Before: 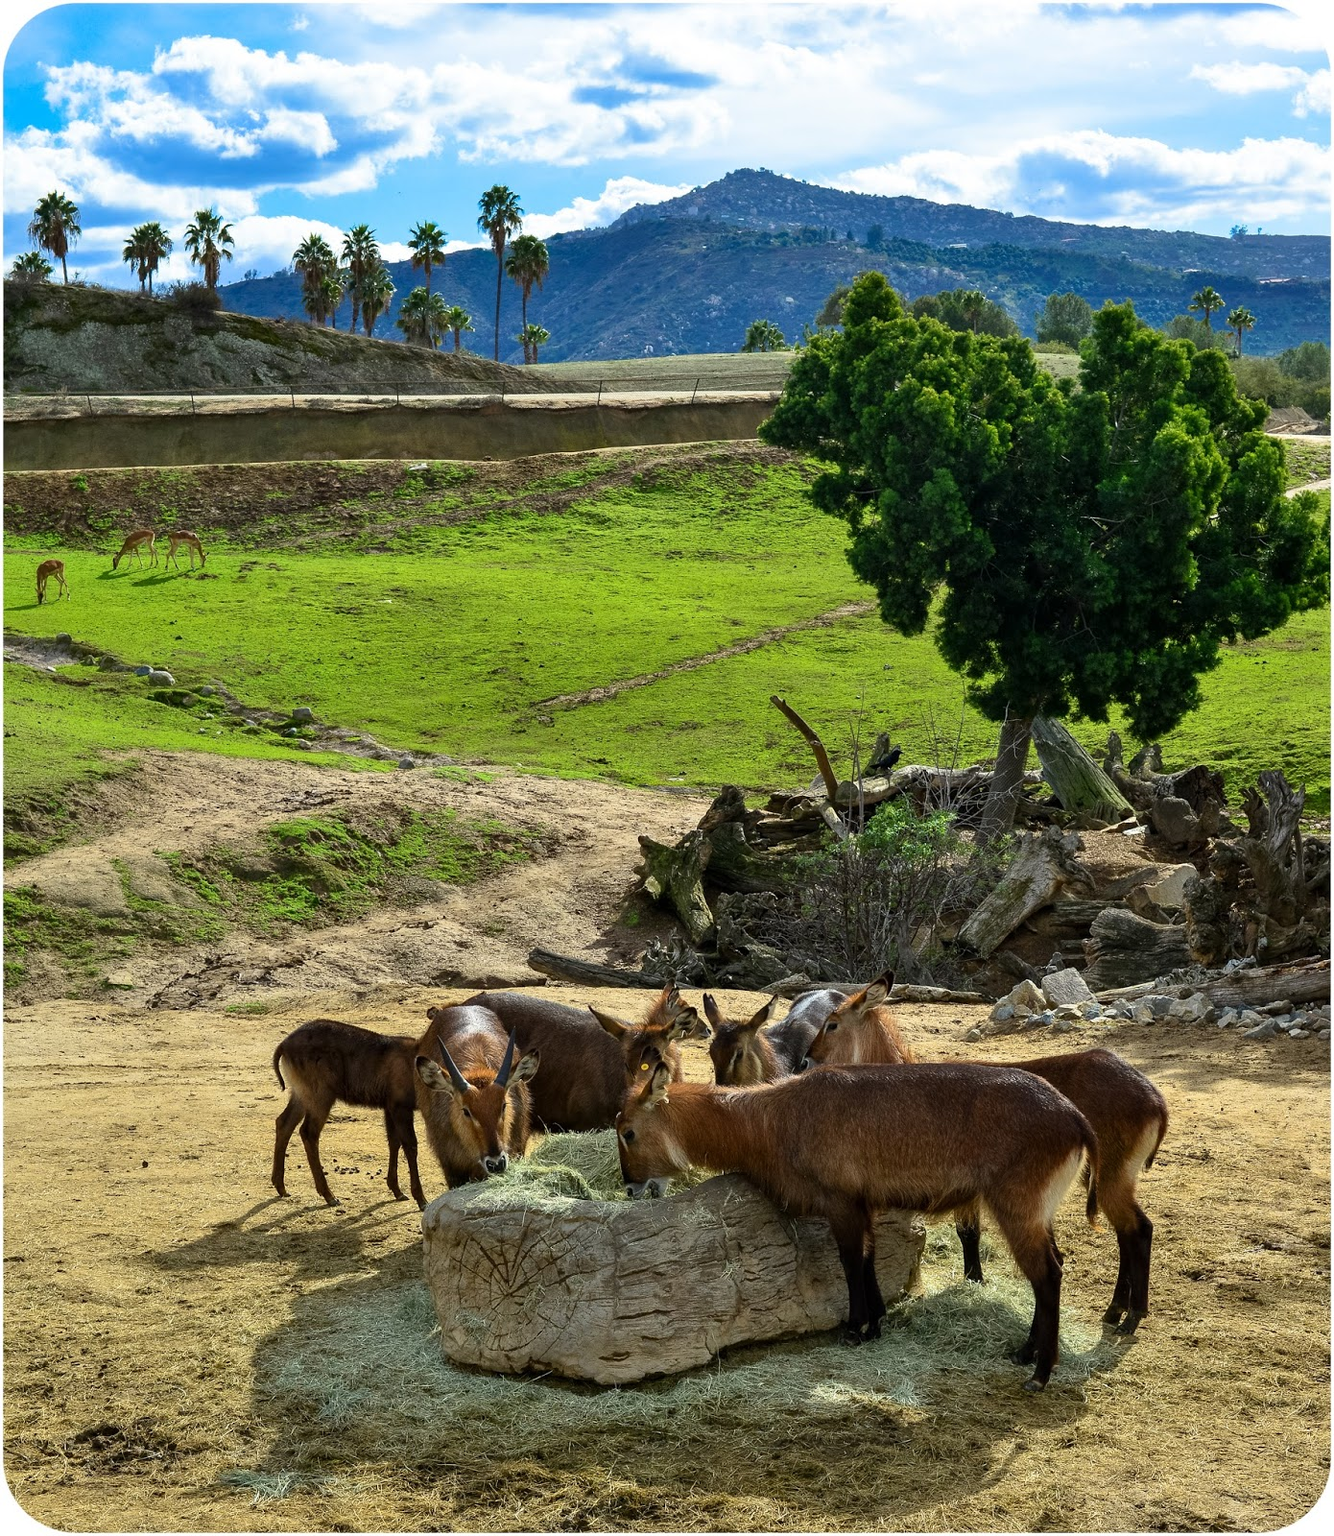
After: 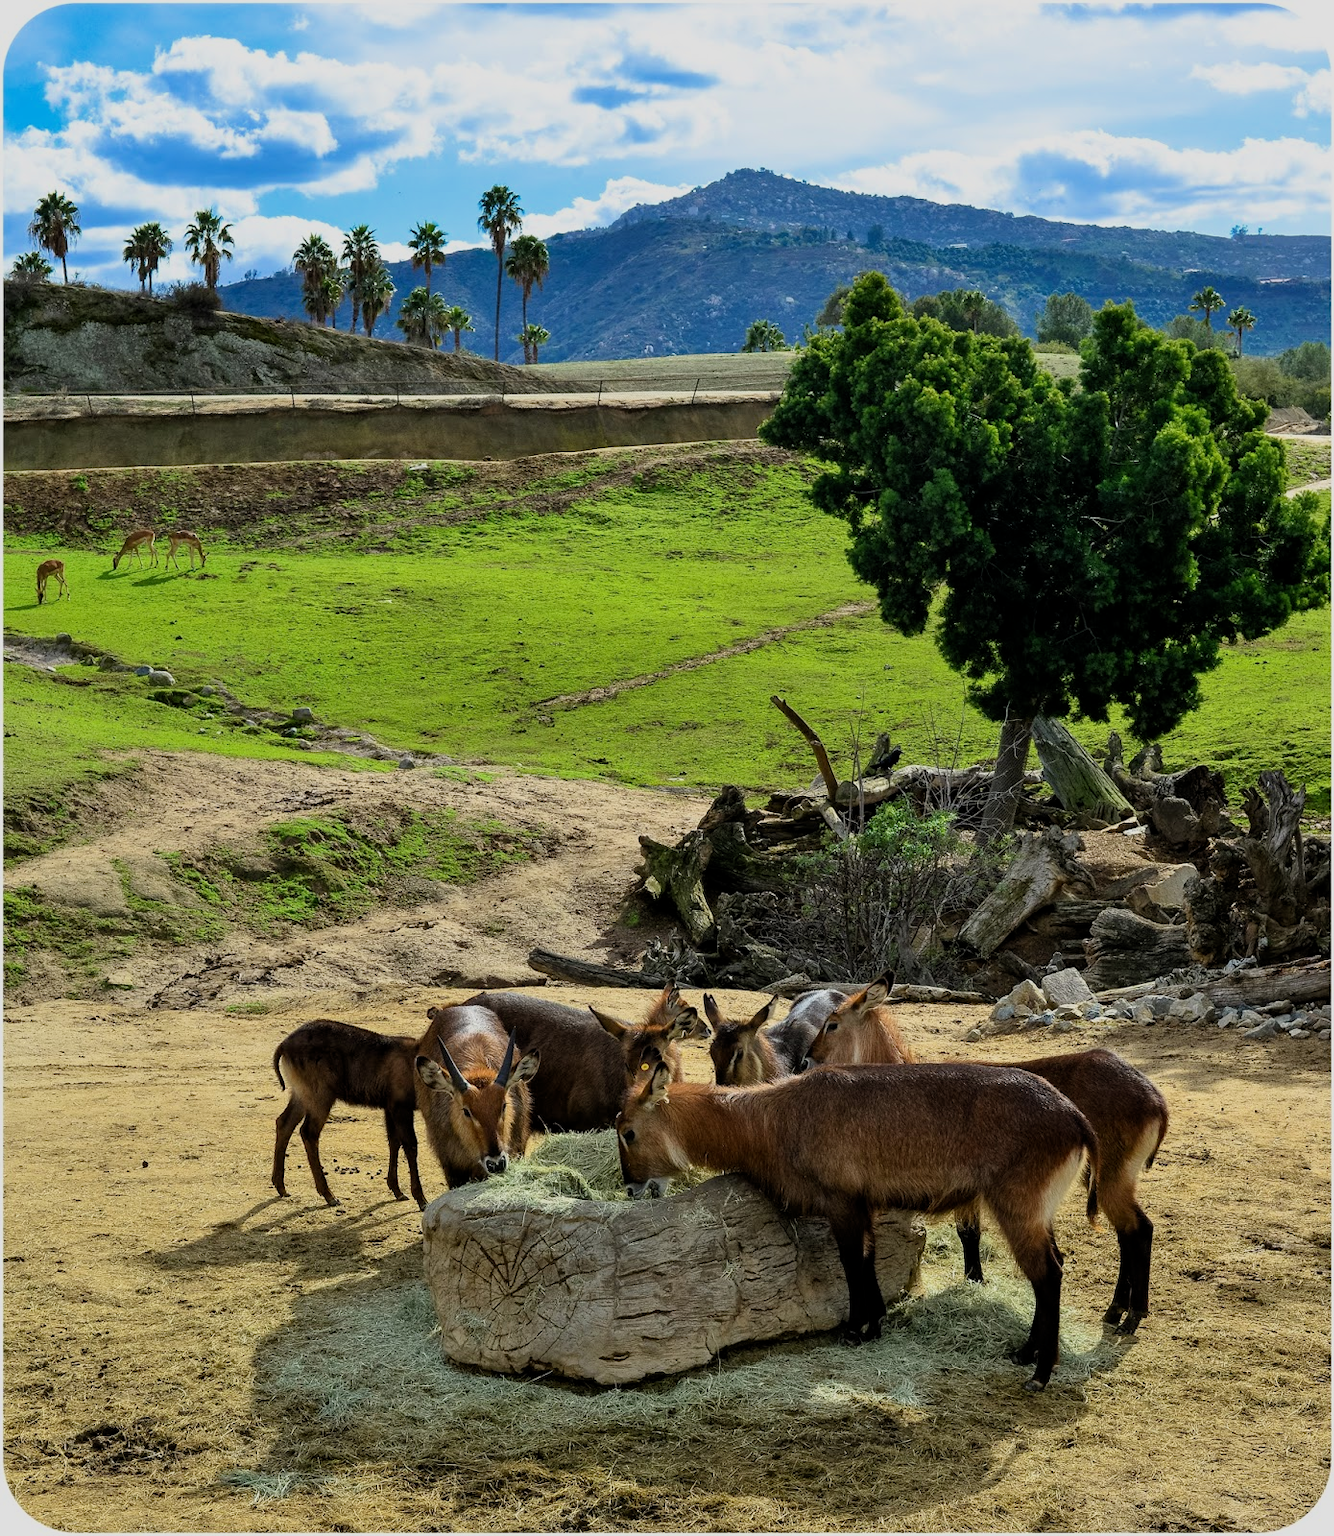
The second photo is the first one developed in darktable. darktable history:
filmic rgb: middle gray luminance 18.32%, black relative exposure -11.29 EV, white relative exposure 3.7 EV, threshold 5.95 EV, target black luminance 0%, hardness 5.87, latitude 57.56%, contrast 0.964, shadows ↔ highlights balance 49.93%, color science v6 (2022), iterations of high-quality reconstruction 0, enable highlight reconstruction true
